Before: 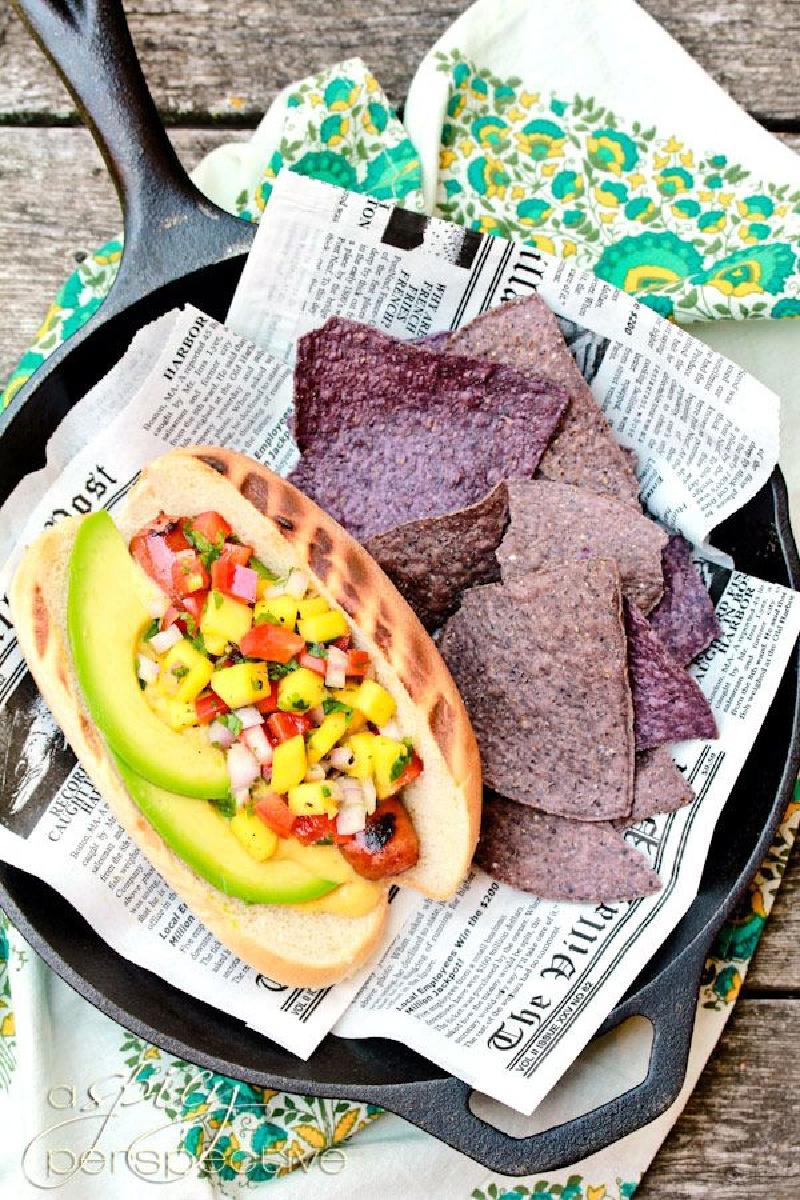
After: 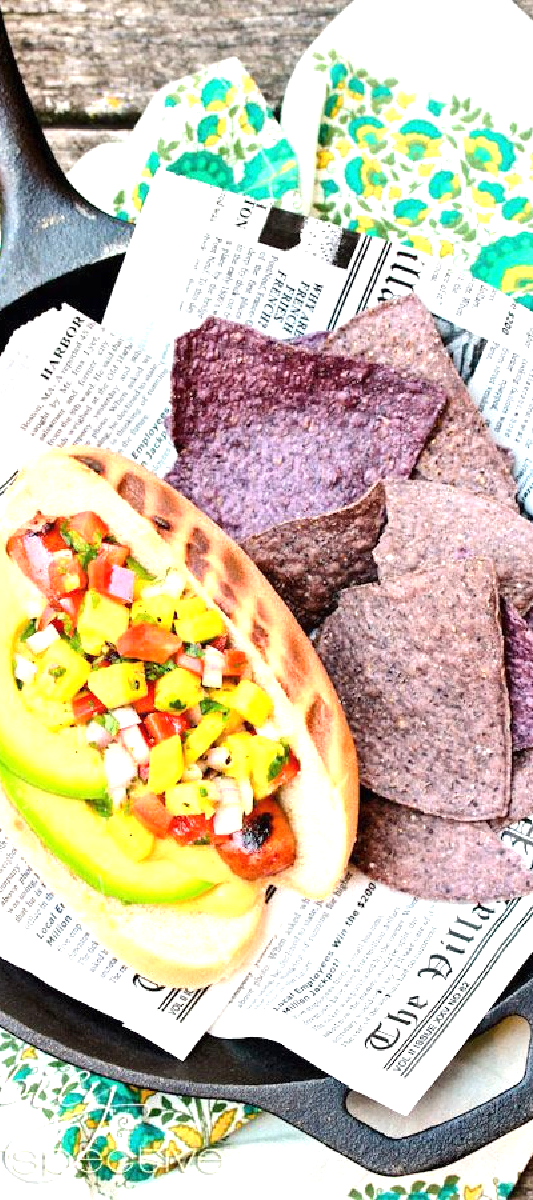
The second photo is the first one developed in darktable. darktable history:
crop and rotate: left 15.446%, right 17.836%
exposure: black level correction 0, exposure 0.7 EV, compensate exposure bias true, compensate highlight preservation false
